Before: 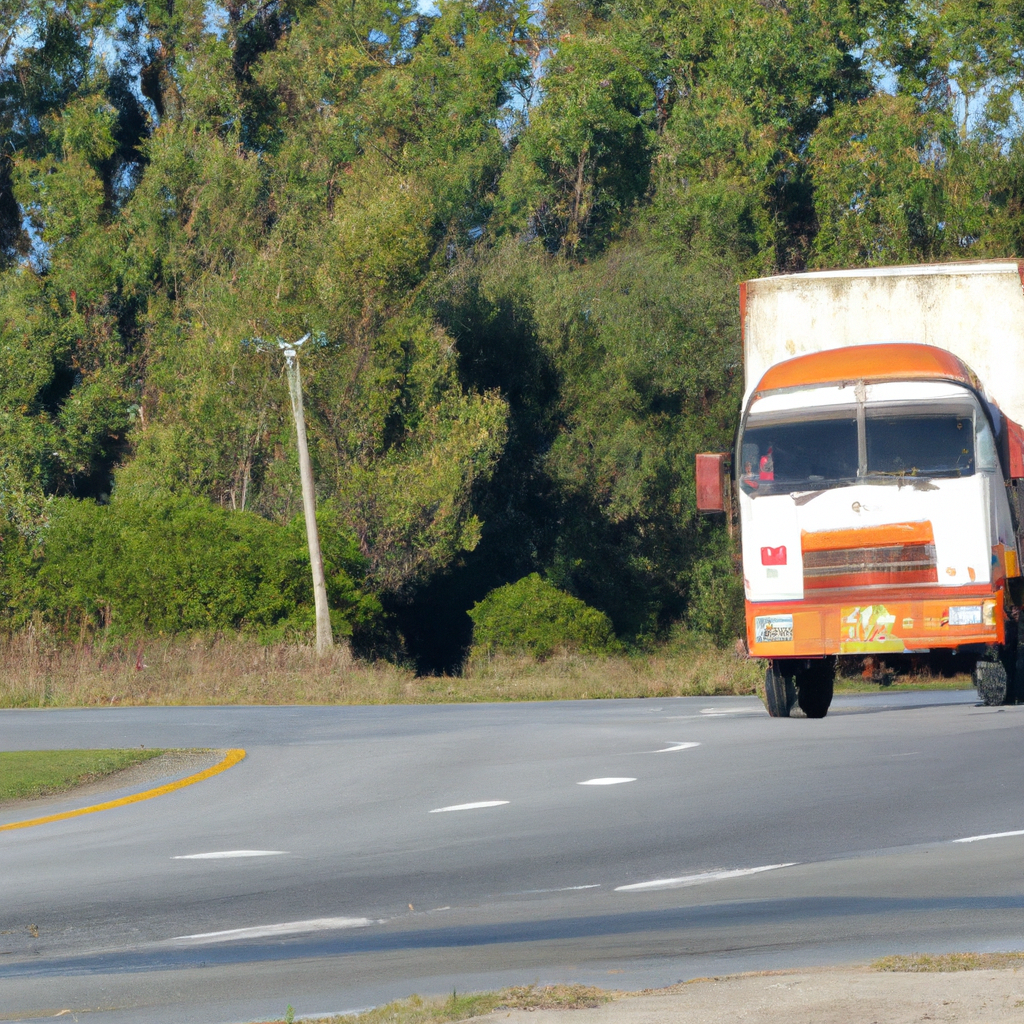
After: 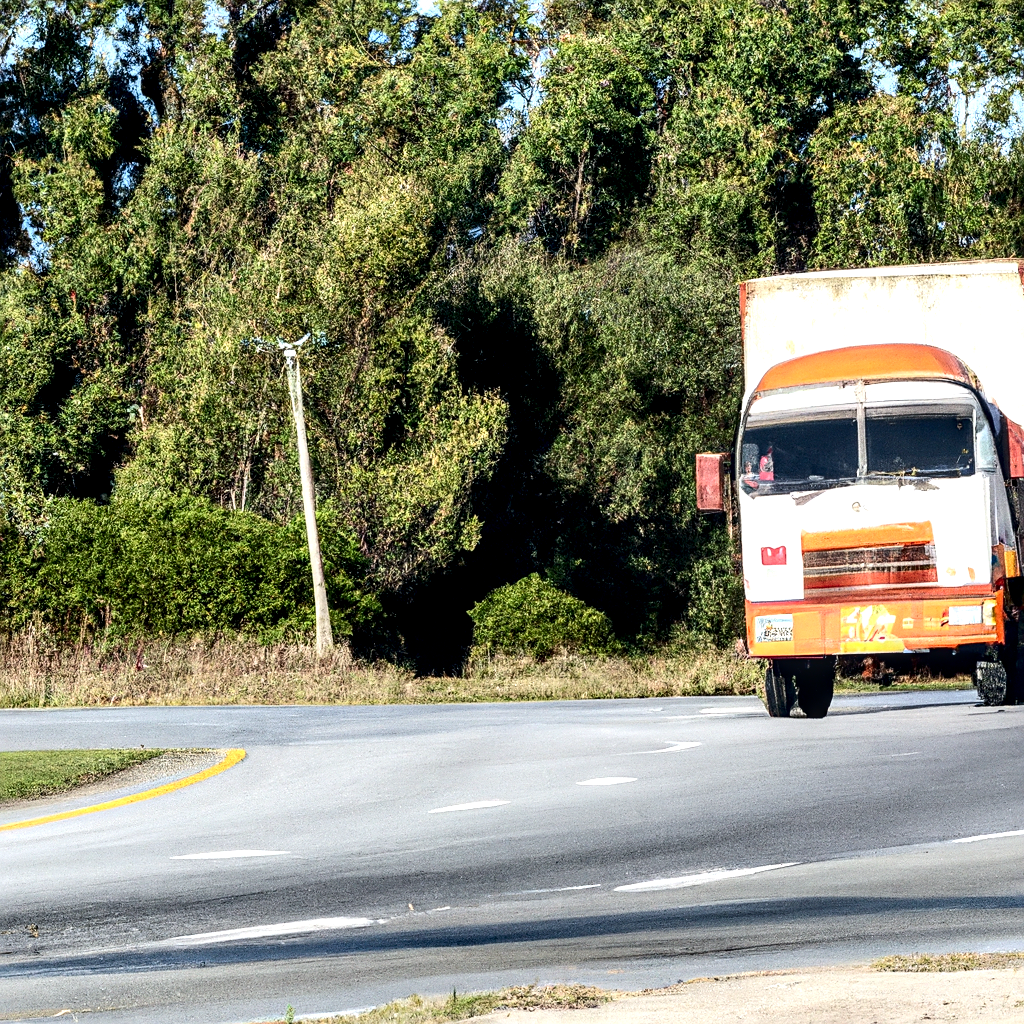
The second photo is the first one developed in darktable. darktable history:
tone equalizer: -8 EV -0.413 EV, -7 EV -0.381 EV, -6 EV -0.314 EV, -5 EV -0.247 EV, -3 EV 0.232 EV, -2 EV 0.359 EV, -1 EV 0.411 EV, +0 EV 0.416 EV, edges refinement/feathering 500, mask exposure compensation -1.57 EV, preserve details no
local contrast: detail 160%
contrast brightness saturation: contrast 0.291
exposure: black level correction 0.004, exposure 0.016 EV, compensate highlight preservation false
sharpen: amount 0.495
